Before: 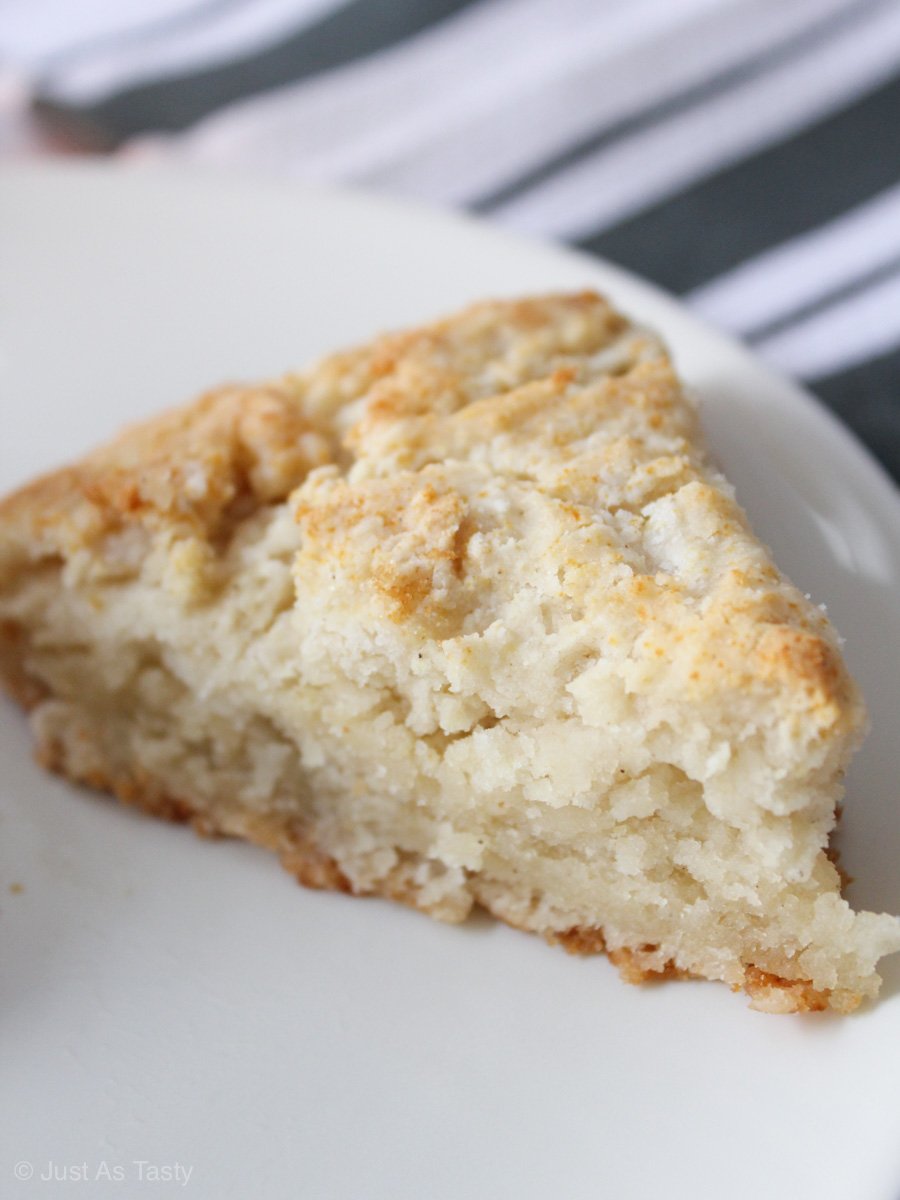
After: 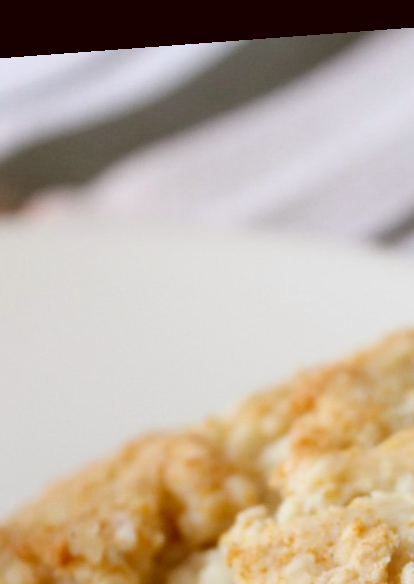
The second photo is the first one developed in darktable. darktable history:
crop and rotate: left 10.817%, top 0.062%, right 47.194%, bottom 53.626%
color correction: highlights a* -0.482, highlights b* 0.161, shadows a* 4.66, shadows b* 20.72
rotate and perspective: rotation -4.25°, automatic cropping off
